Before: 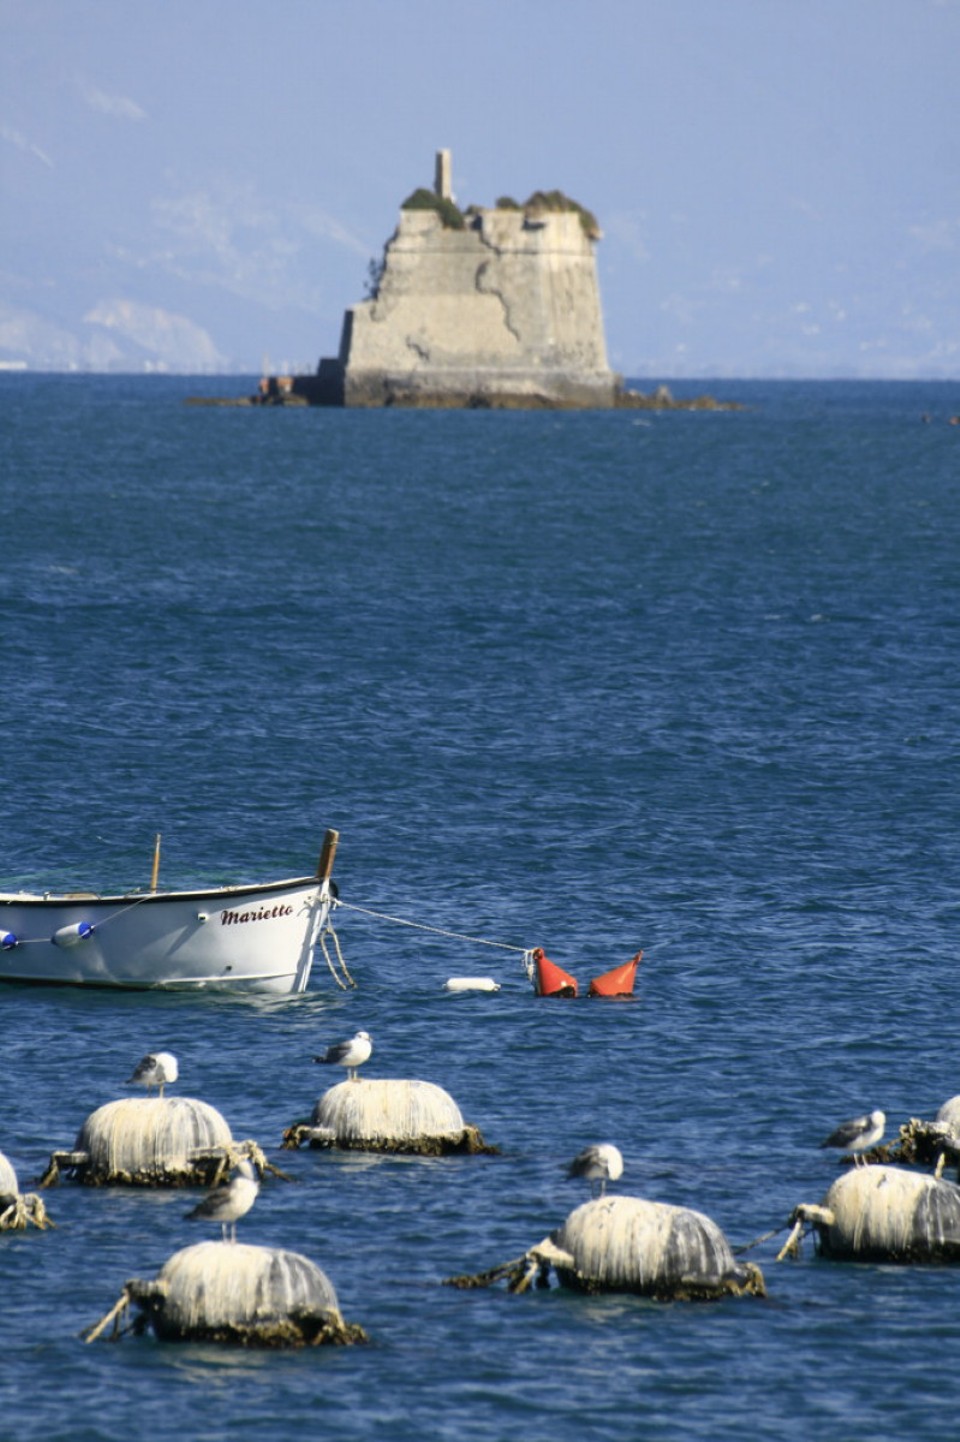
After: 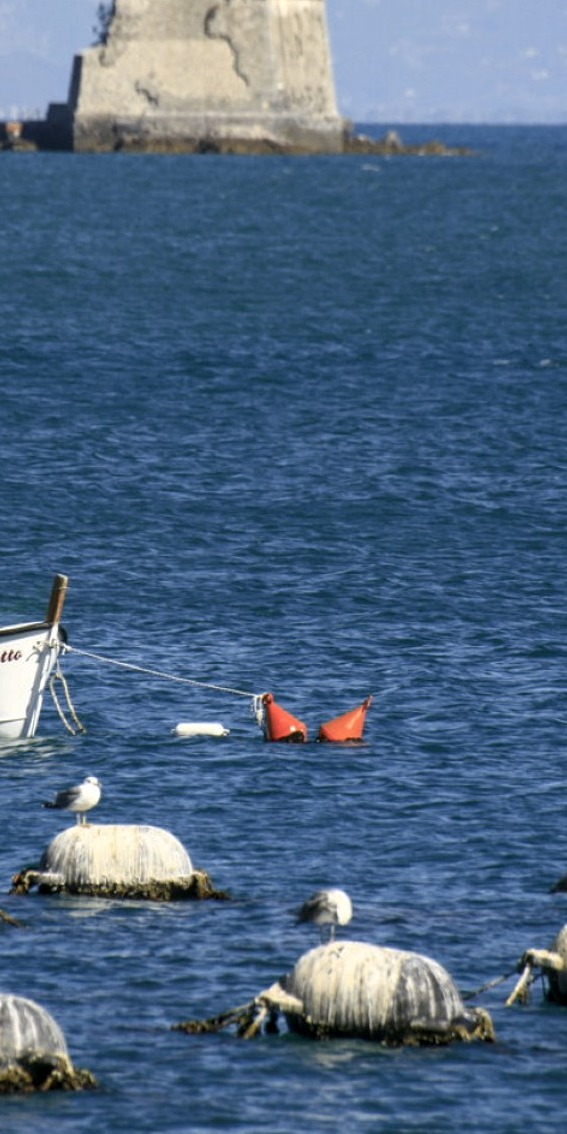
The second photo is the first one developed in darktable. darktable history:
white balance: emerald 1
crop and rotate: left 28.256%, top 17.734%, right 12.656%, bottom 3.573%
local contrast: on, module defaults
